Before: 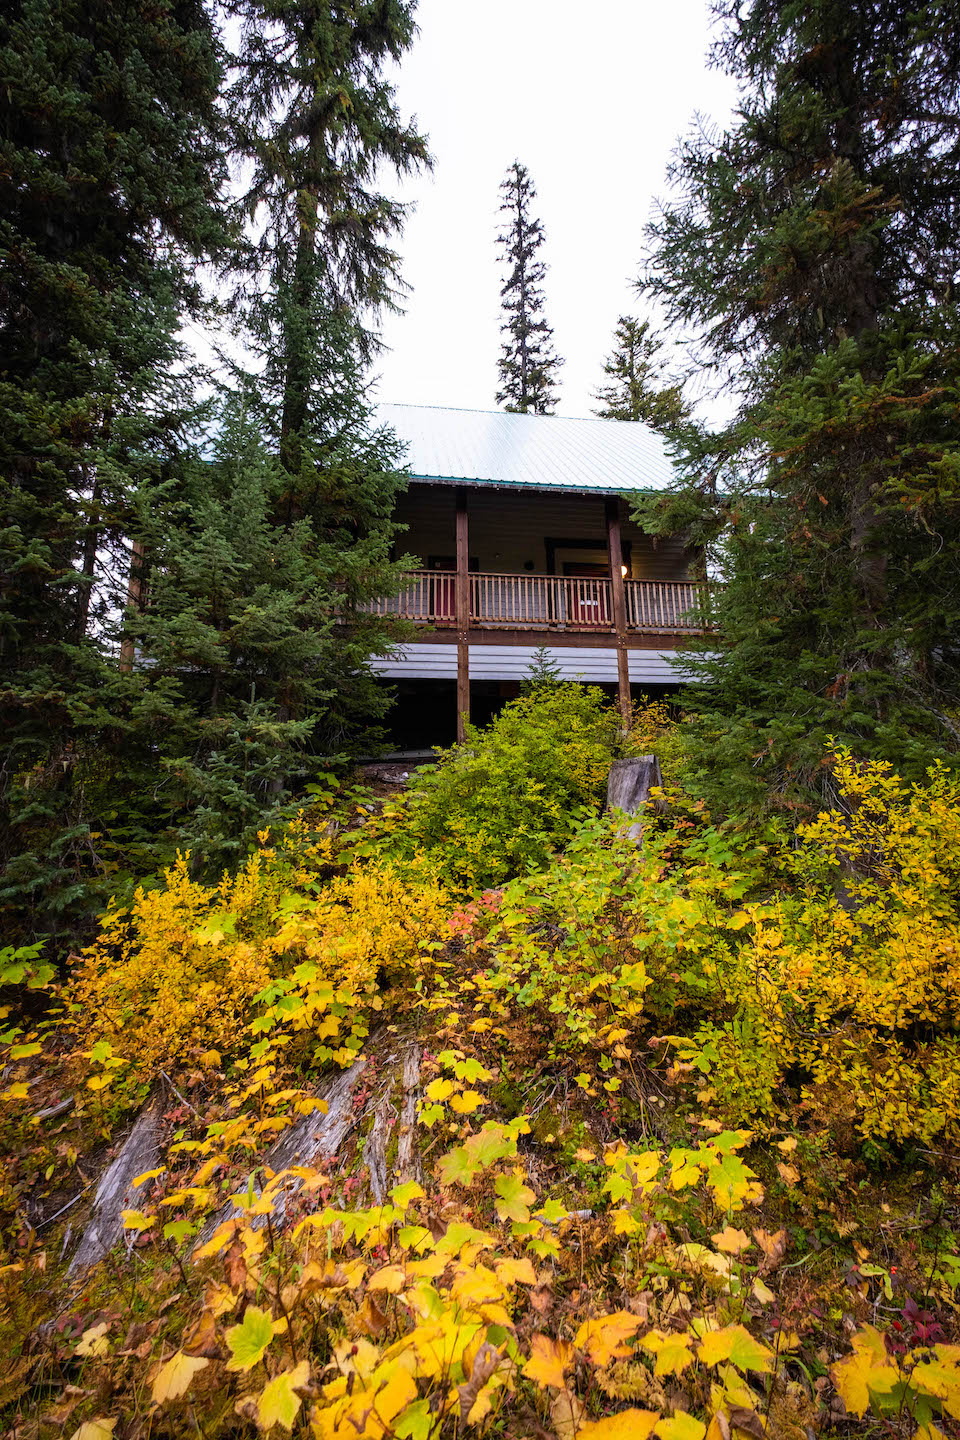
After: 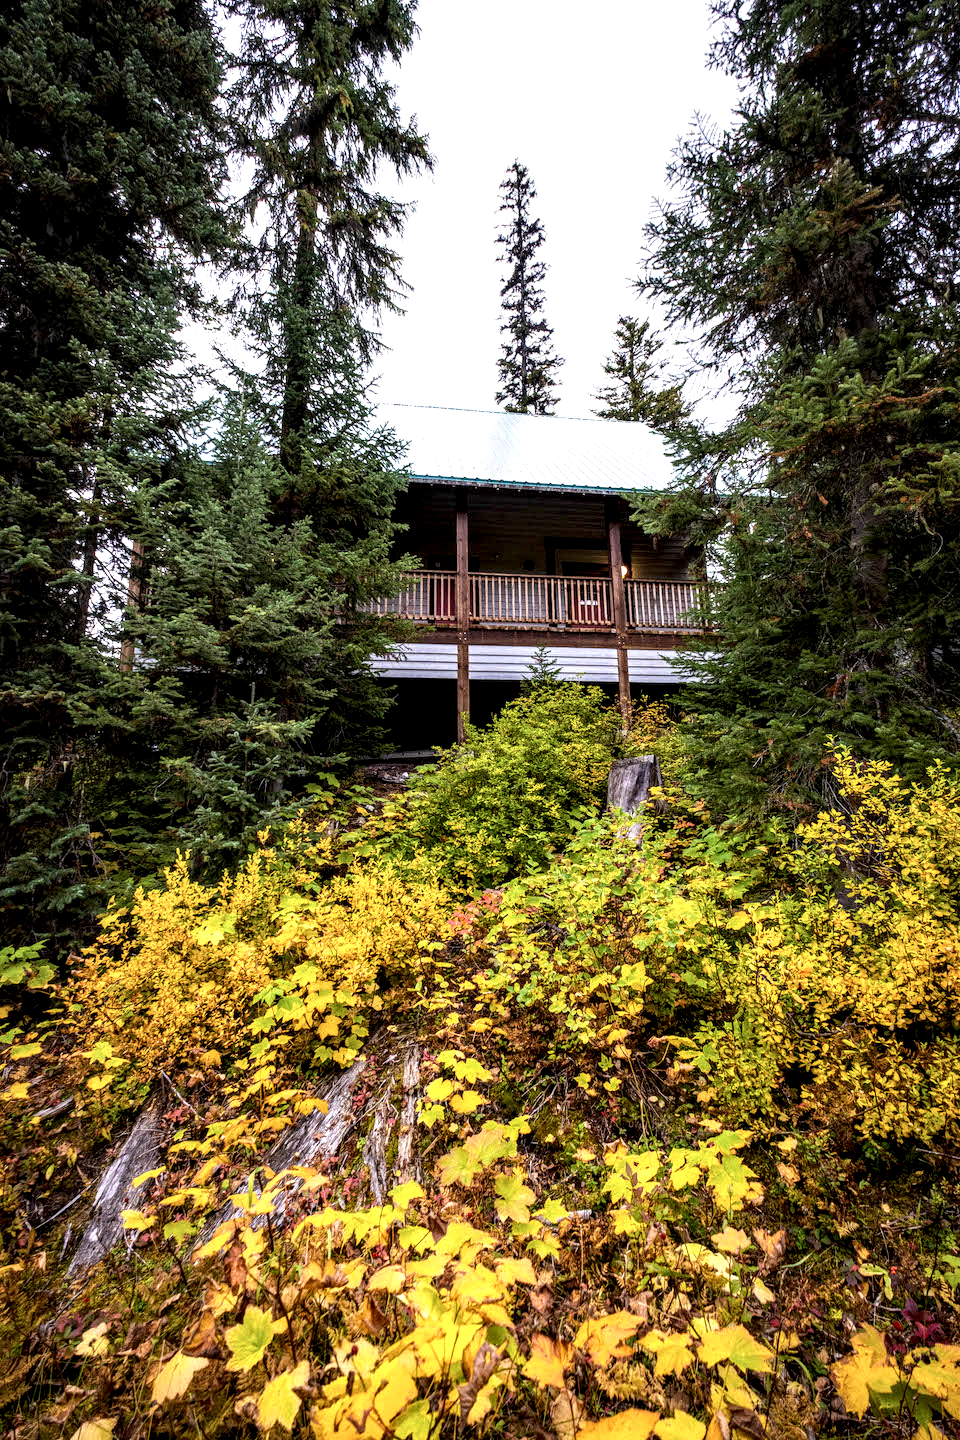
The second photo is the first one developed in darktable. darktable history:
local contrast: highlights 80%, shadows 57%, detail 174%, midtone range 0.604
